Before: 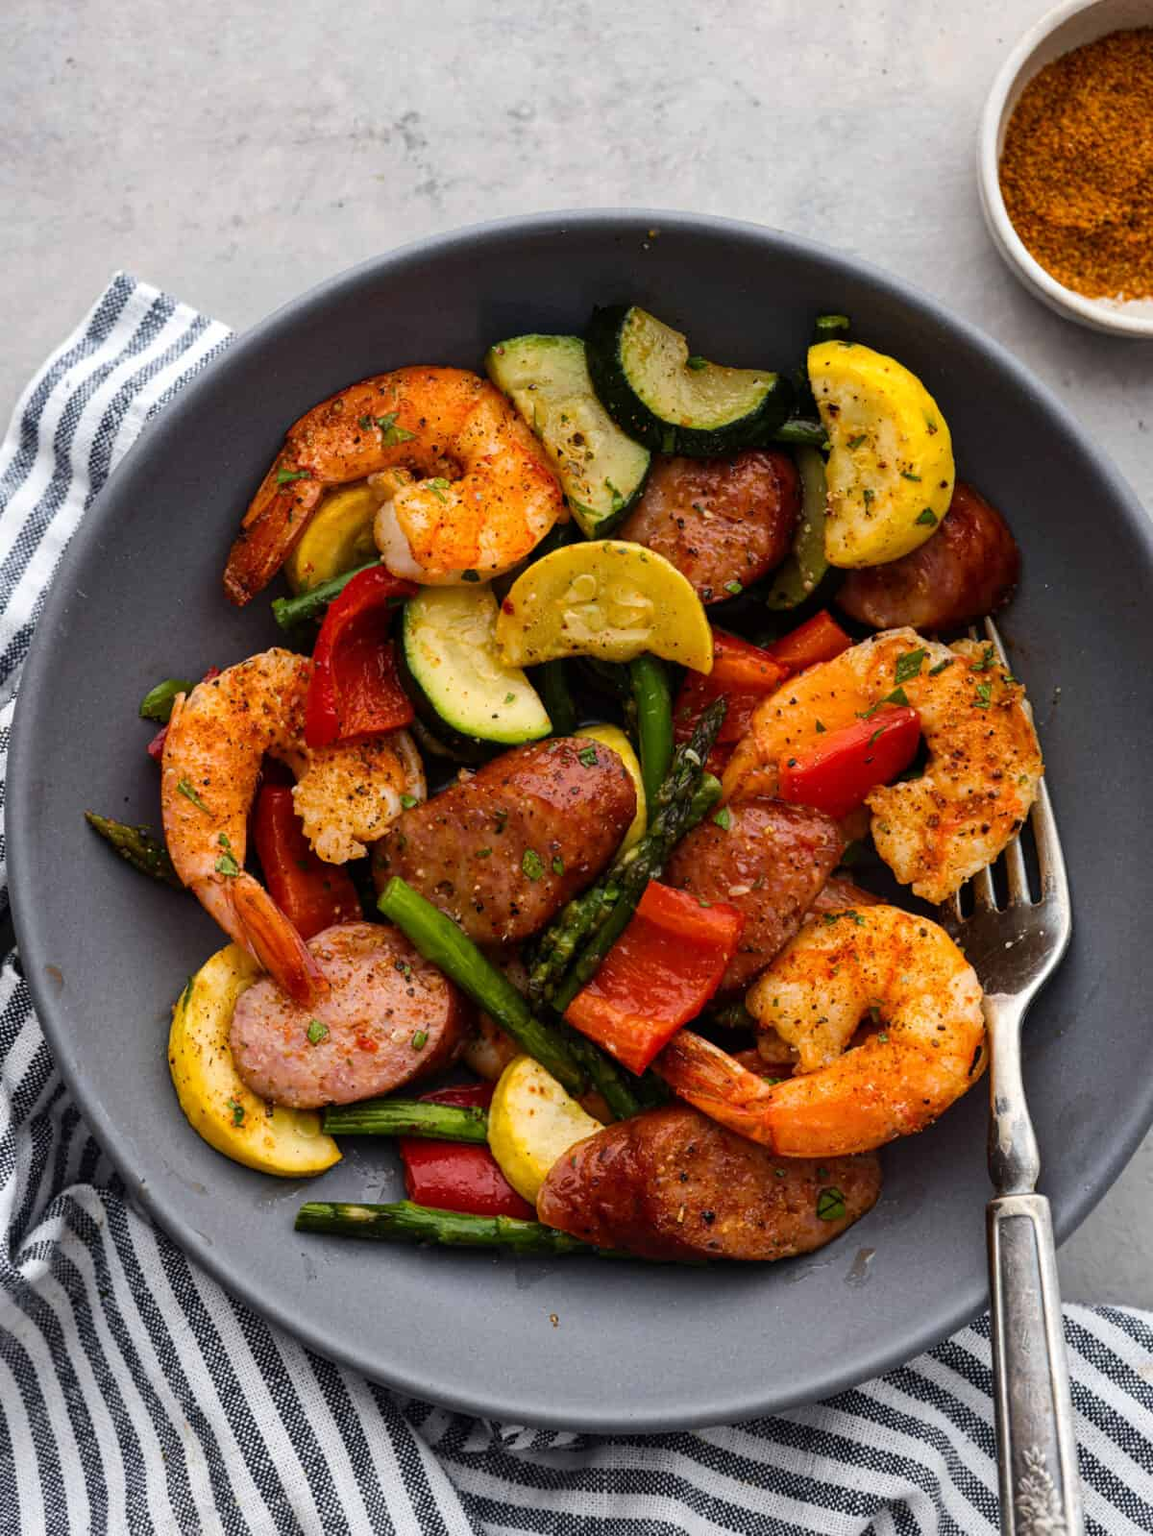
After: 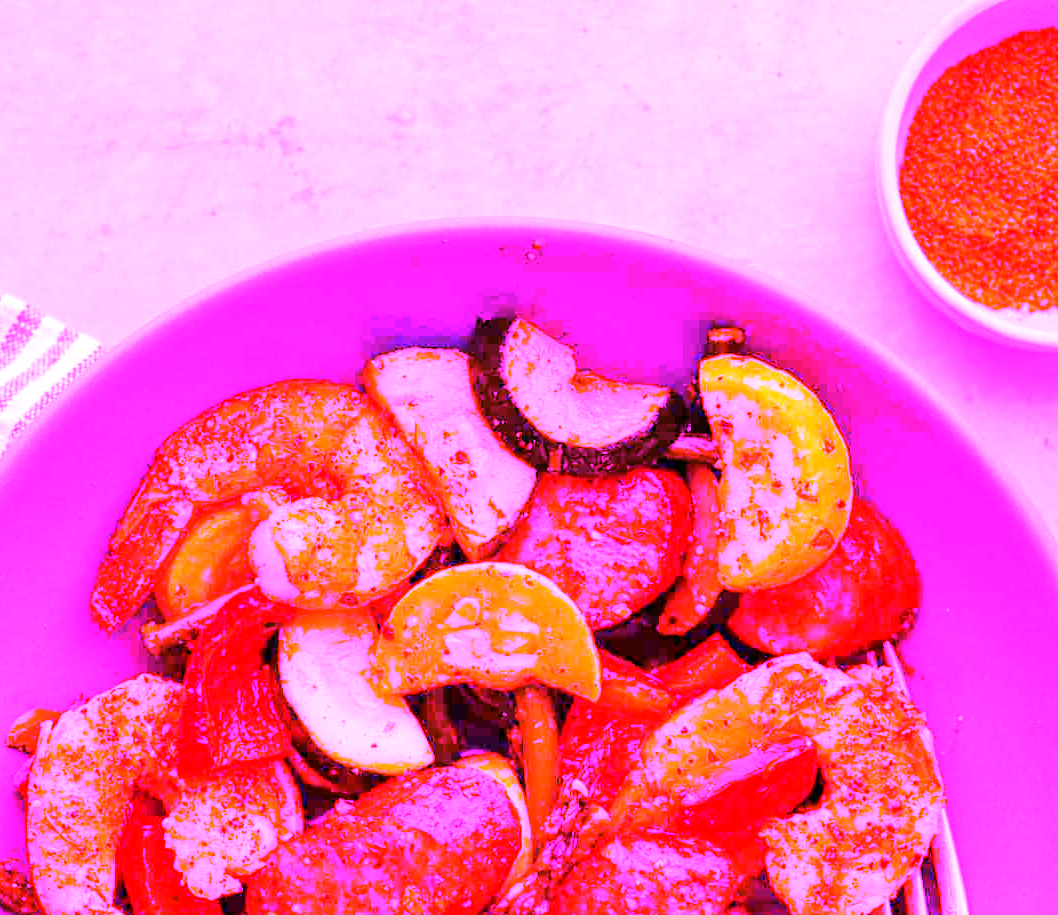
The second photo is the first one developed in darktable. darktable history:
crop and rotate: left 11.812%, bottom 42.776%
white balance: red 8, blue 8
